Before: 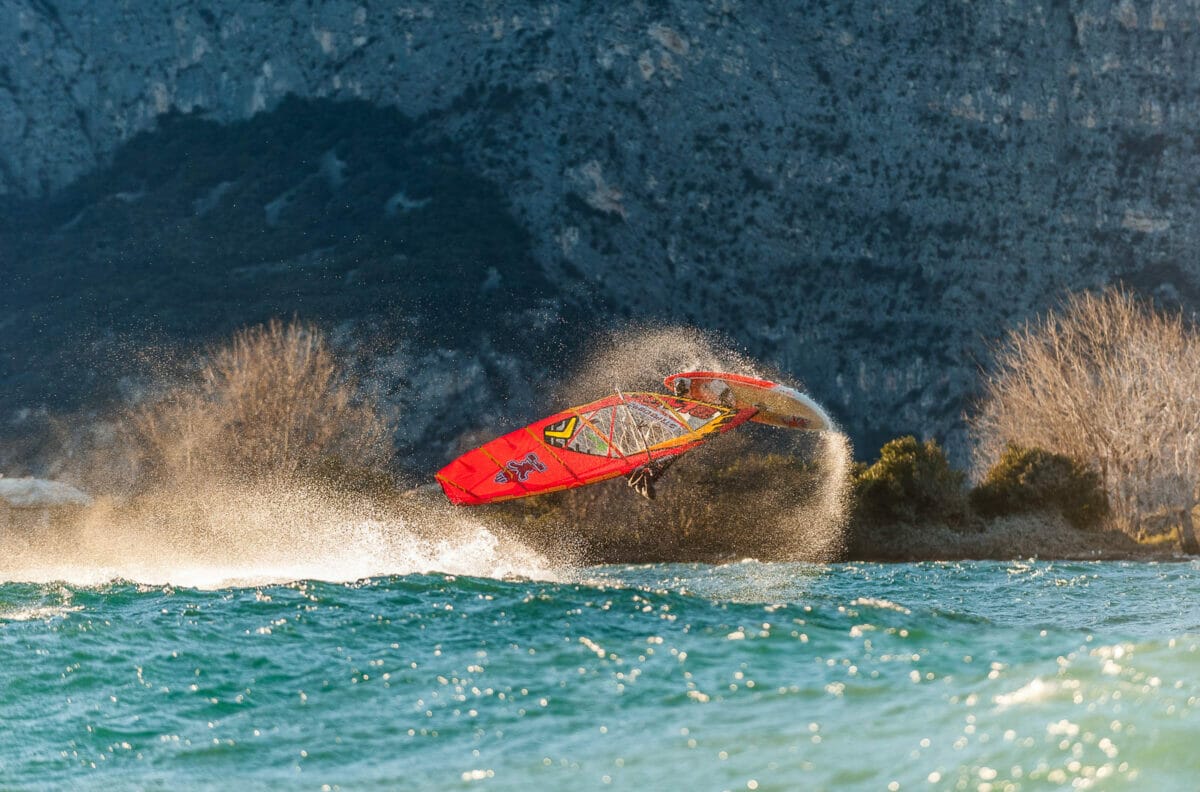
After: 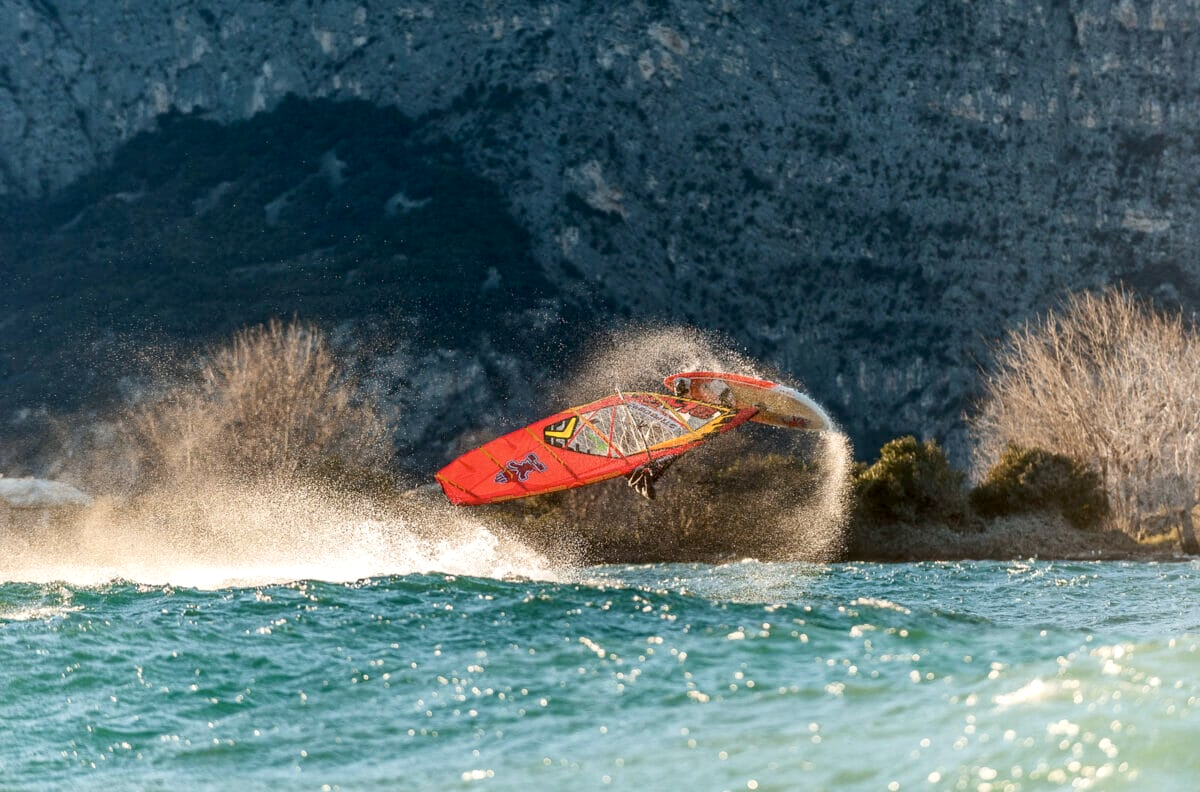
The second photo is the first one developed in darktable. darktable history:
contrast brightness saturation: contrast 0.11, saturation -0.17
exposure: black level correction 0.007, exposure 0.159 EV, compensate highlight preservation false
